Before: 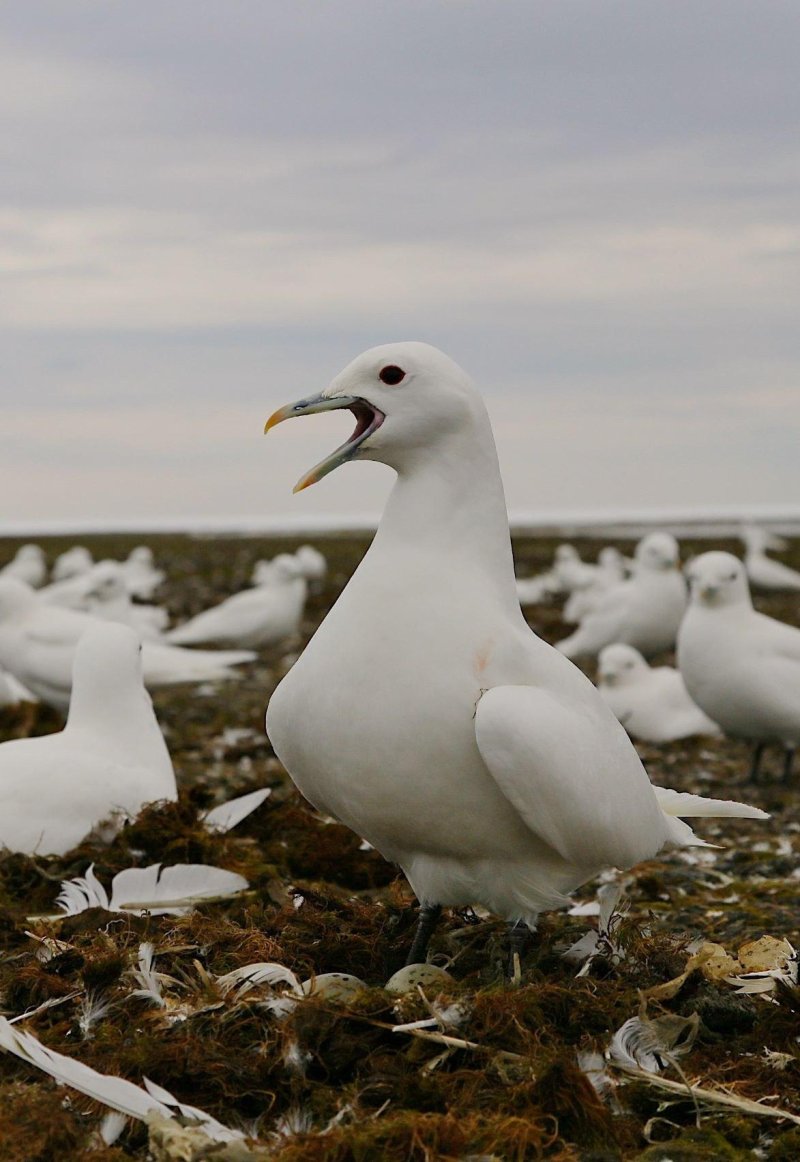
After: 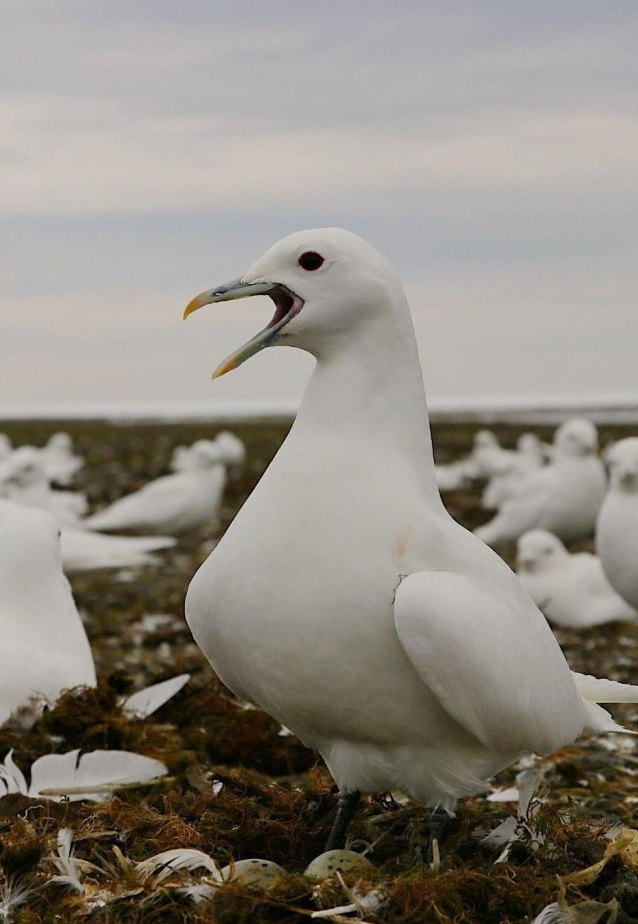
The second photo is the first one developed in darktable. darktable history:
crop and rotate: left 10.246%, top 9.879%, right 9.955%, bottom 10.551%
